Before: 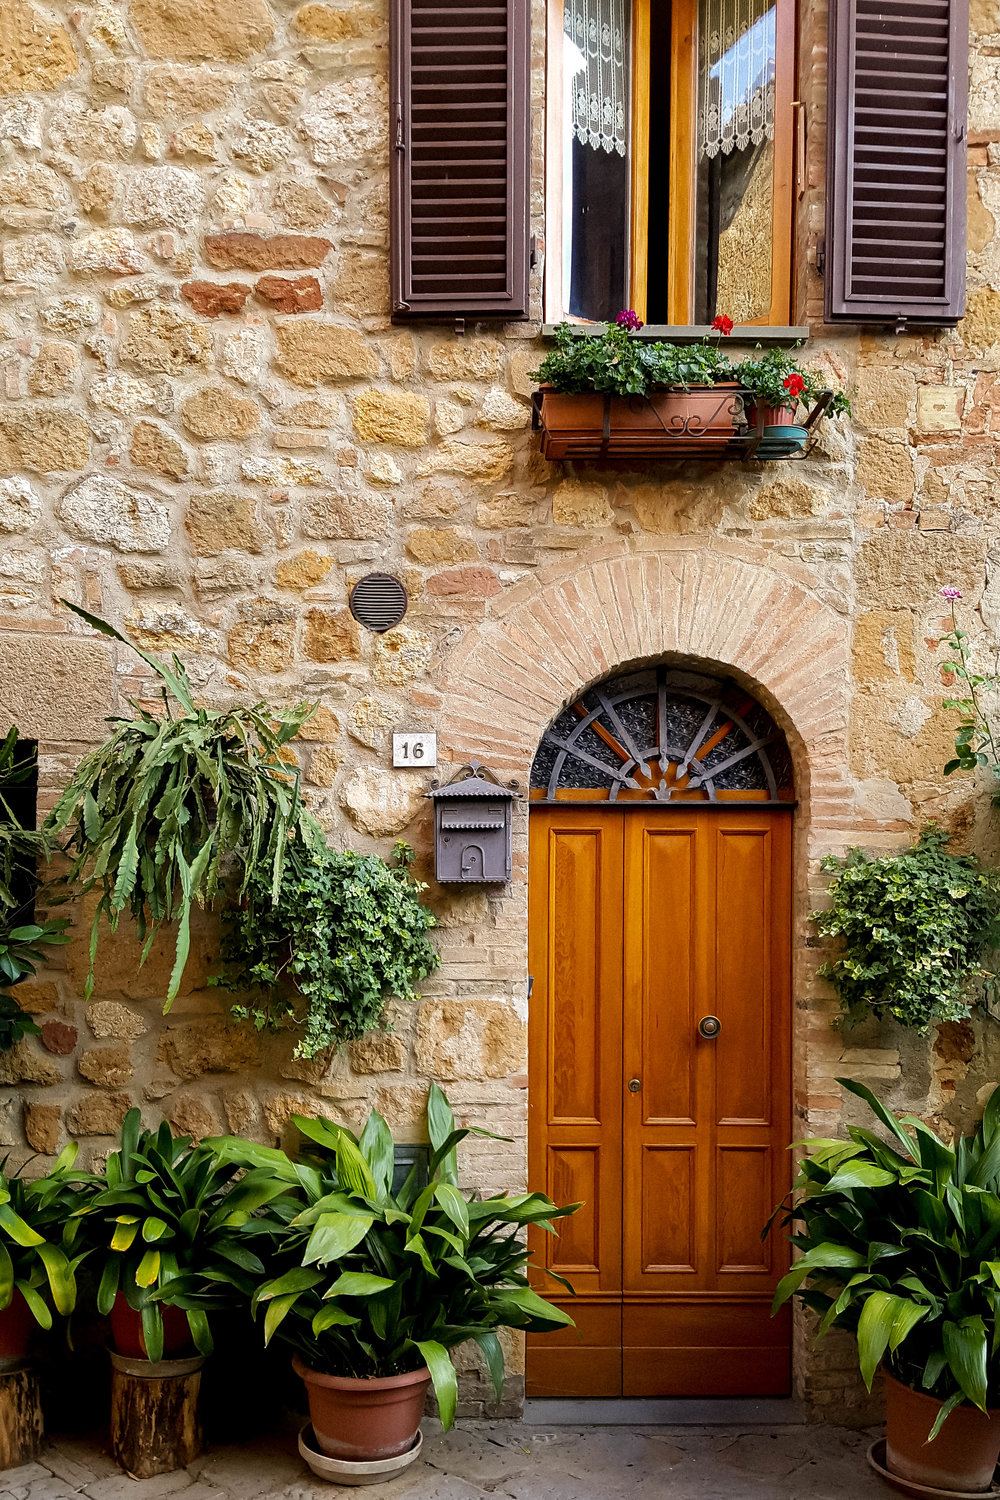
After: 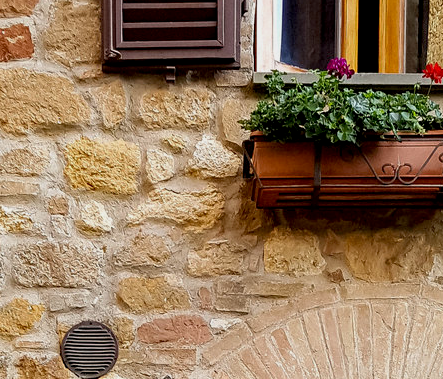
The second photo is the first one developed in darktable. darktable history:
exposure: black level correction 0.006, exposure -0.221 EV, compensate highlight preservation false
crop: left 28.911%, top 16.848%, right 26.787%, bottom 57.834%
